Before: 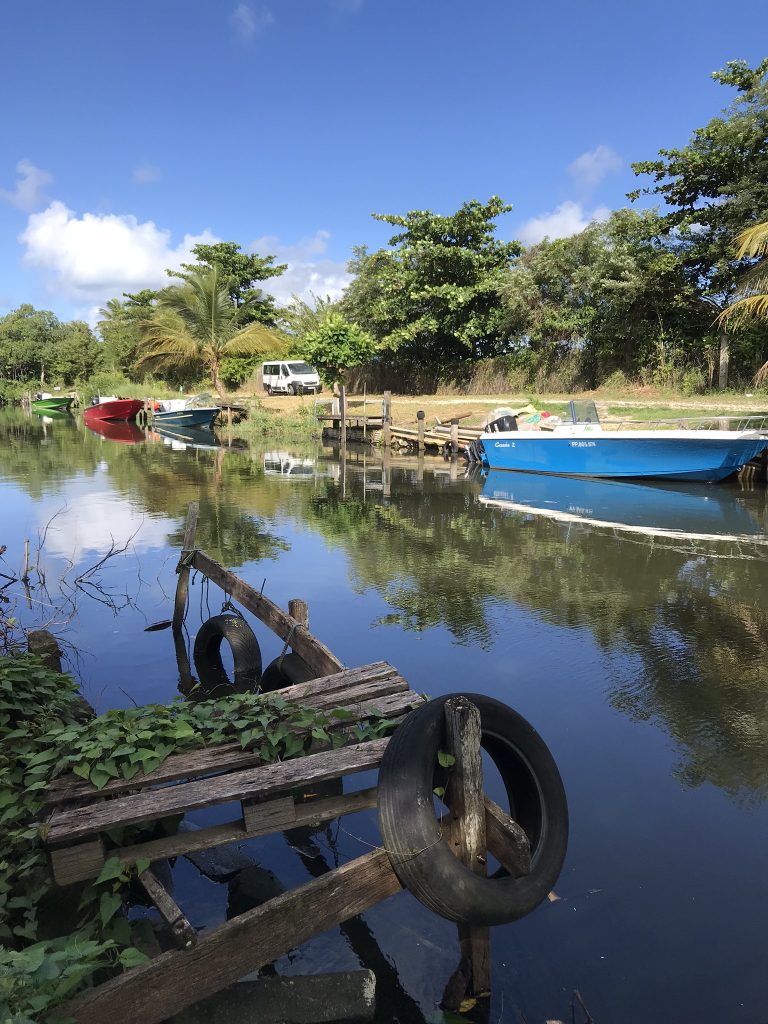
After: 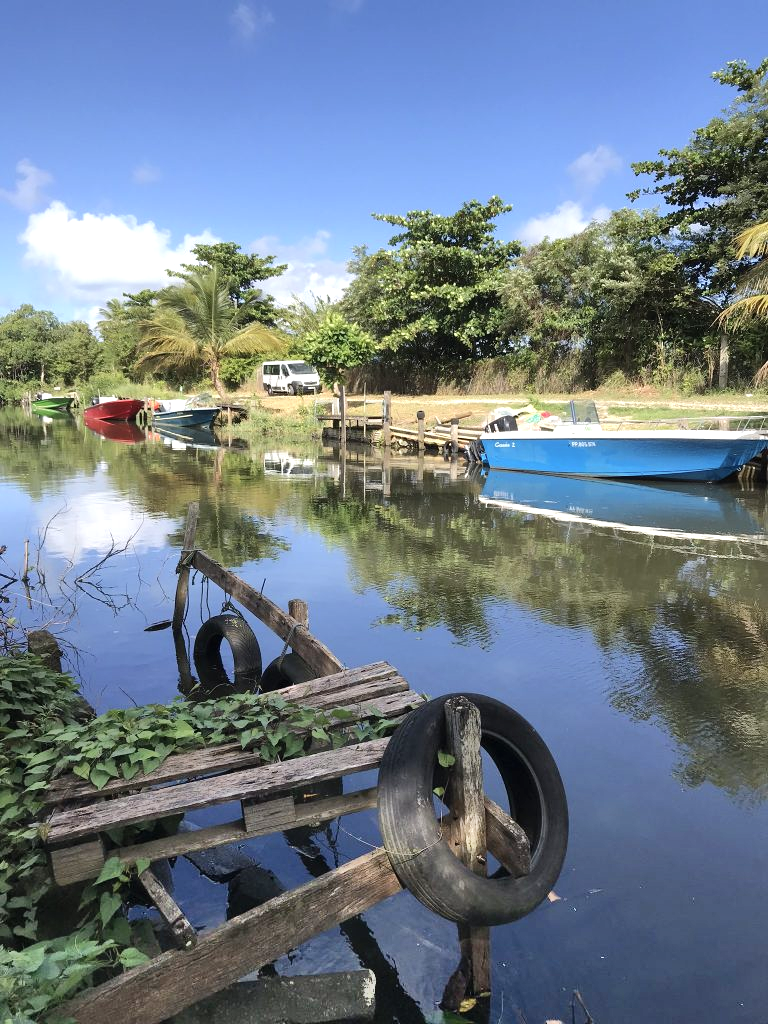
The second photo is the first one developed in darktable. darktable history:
shadows and highlights: radius 110.86, shadows 51.09, white point adjustment 9.16, highlights -4.17, highlights color adjustment 32.2%, soften with gaussian
